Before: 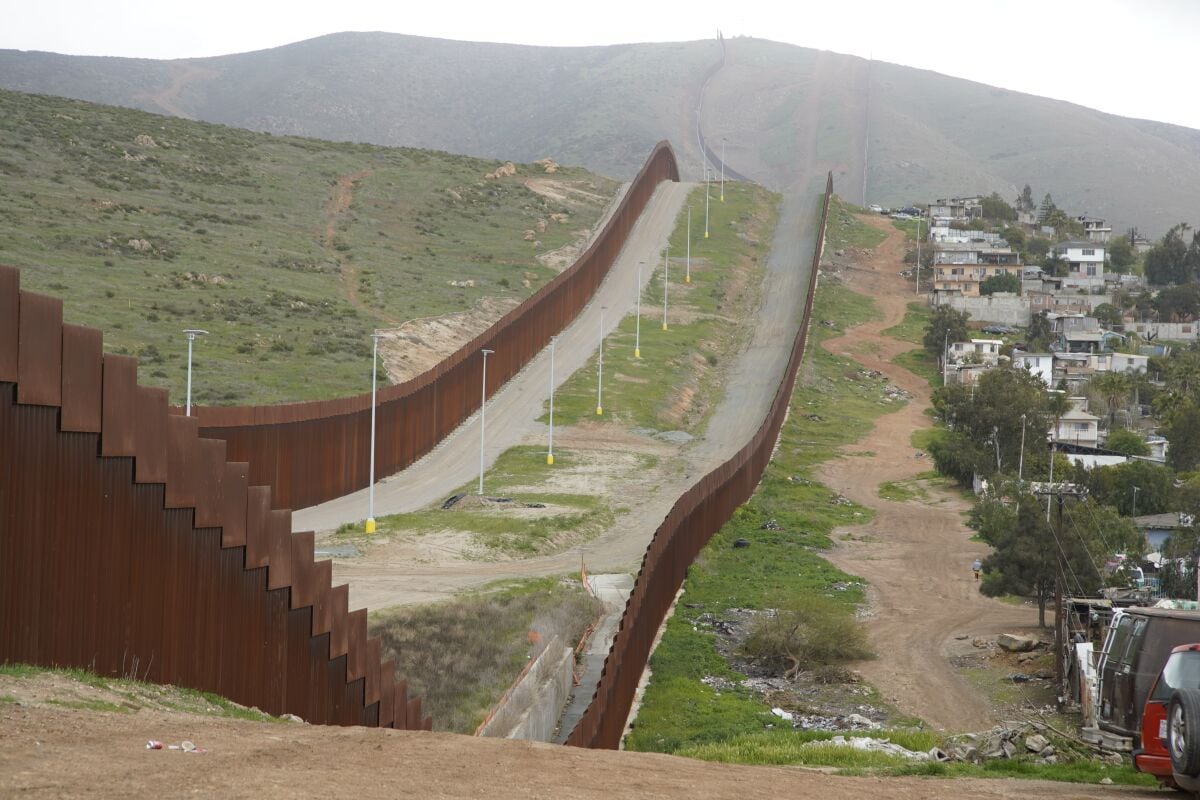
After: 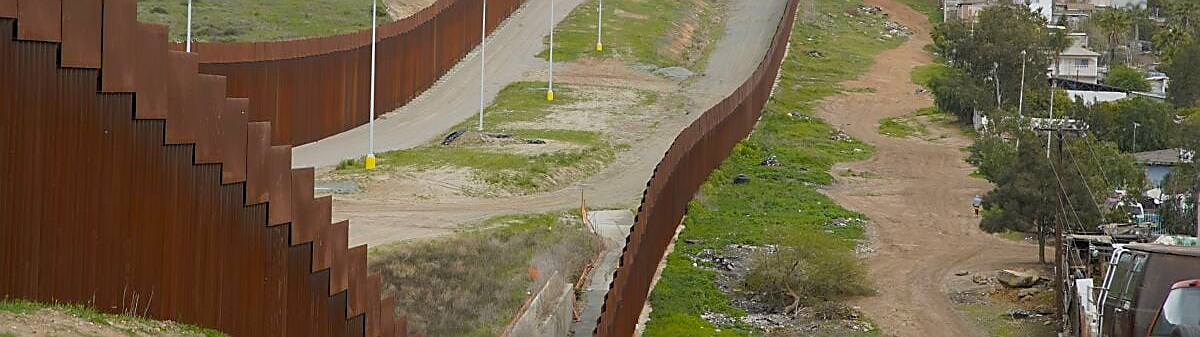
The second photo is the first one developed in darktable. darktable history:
color balance rgb: global offset › luminance -0.378%, perceptual saturation grading › global saturation 25.917%, contrast -9.977%
crop: top 45.623%, bottom 12.159%
sharpen: radius 1.392, amount 1.245, threshold 0.782
